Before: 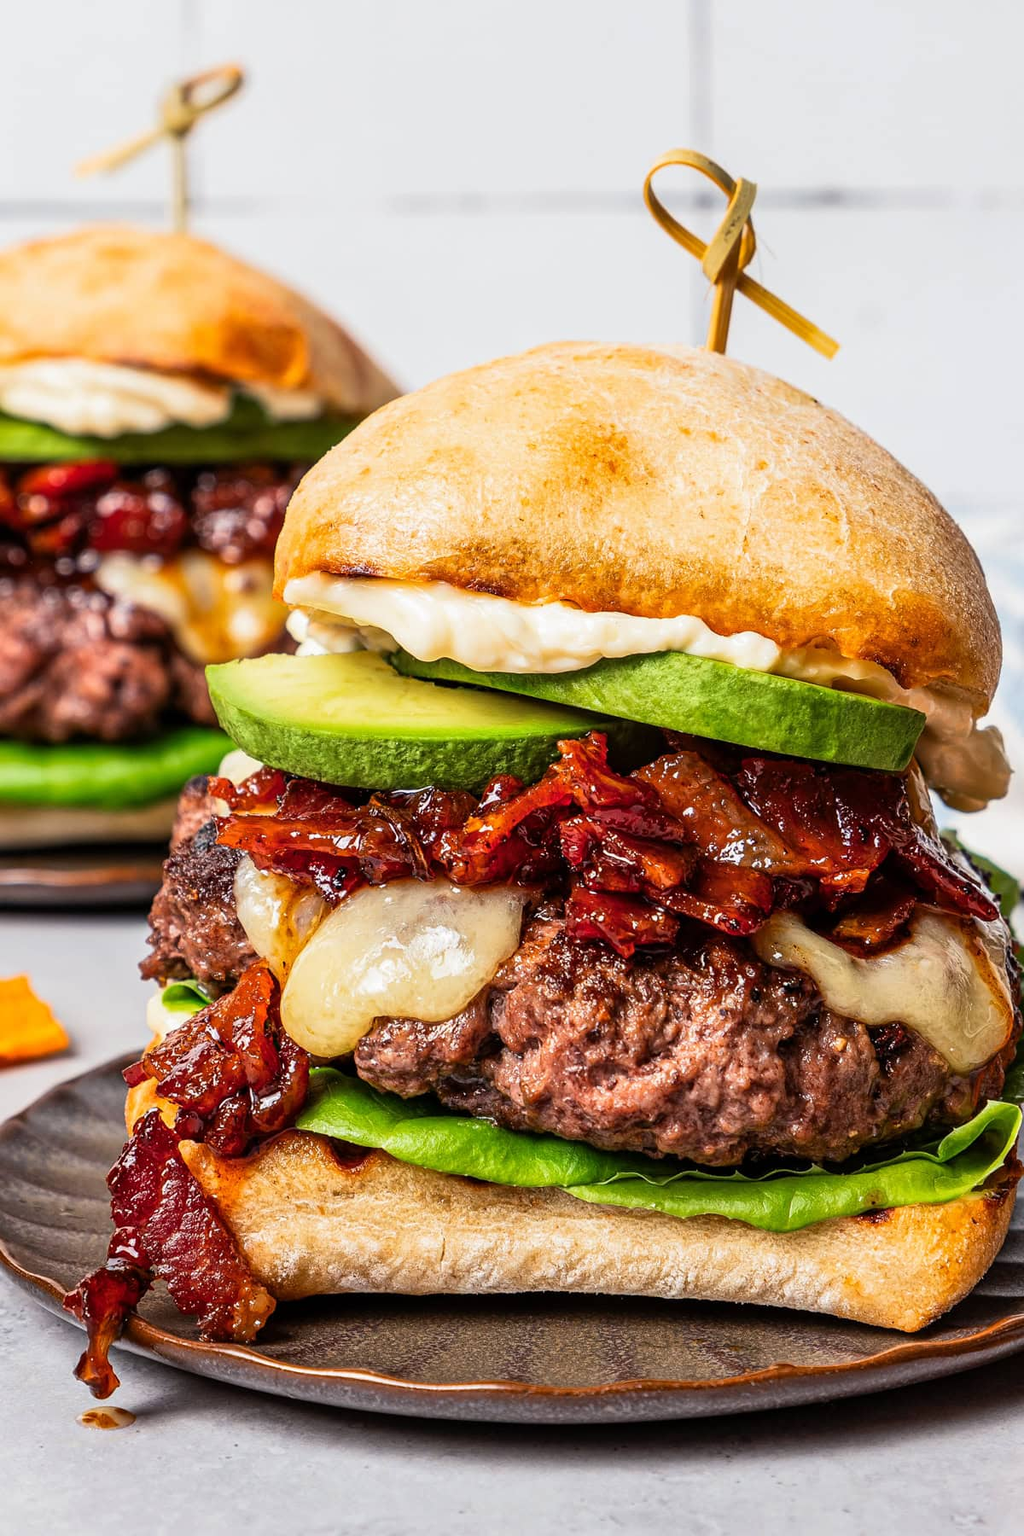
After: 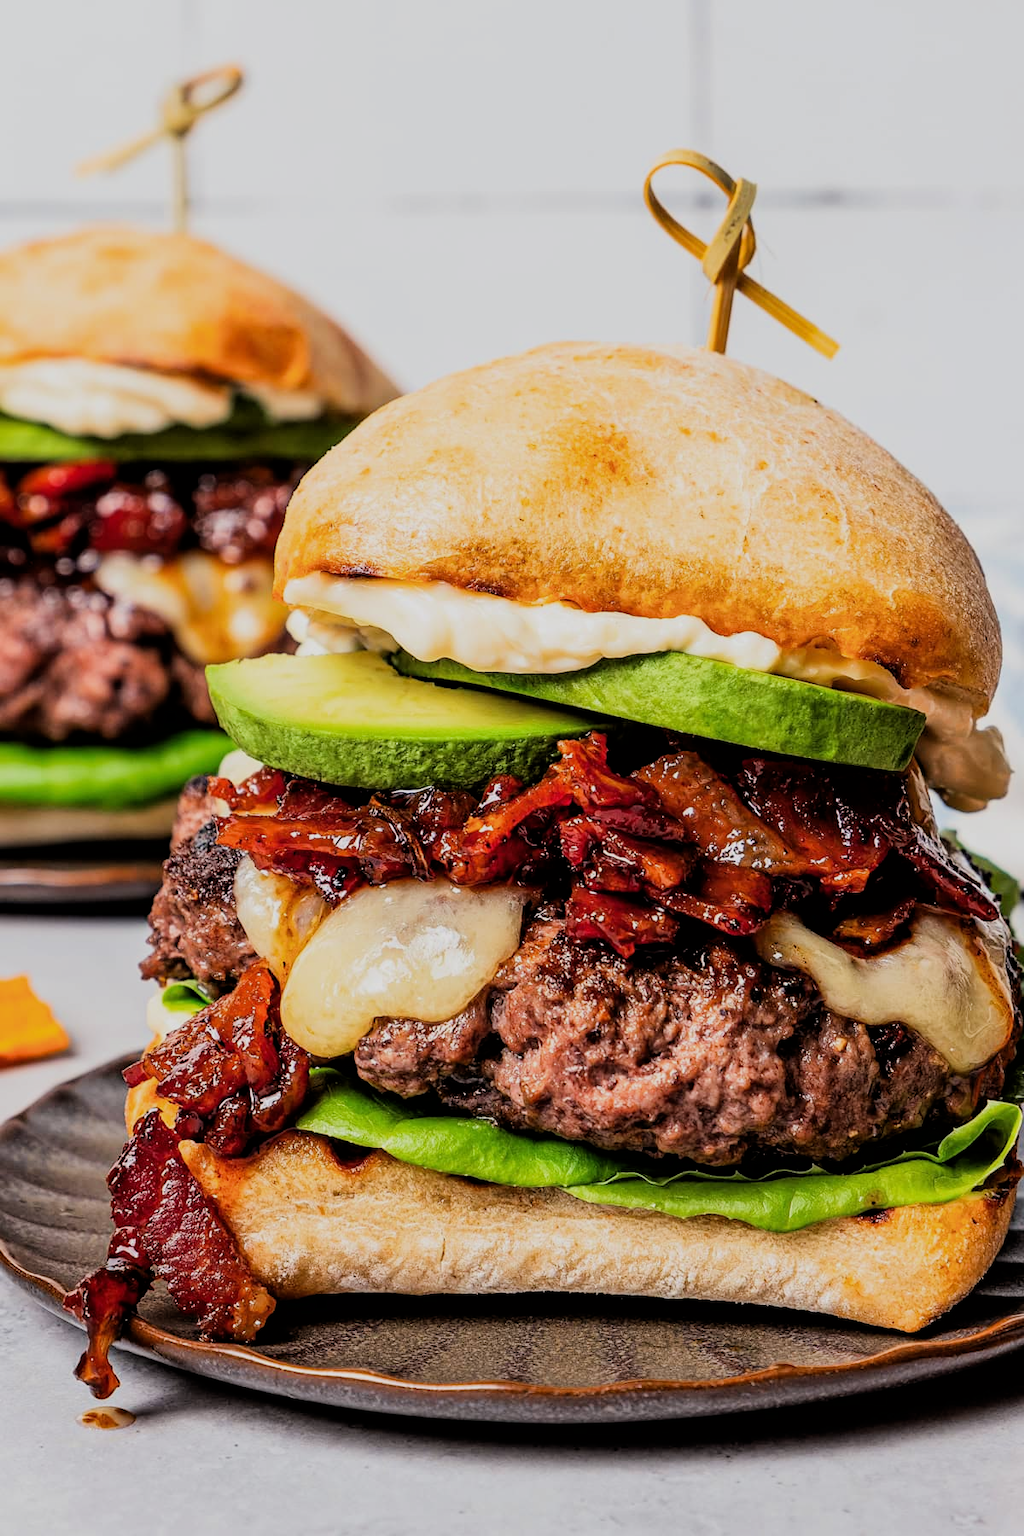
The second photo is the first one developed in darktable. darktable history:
filmic rgb: black relative exposure -5.07 EV, white relative exposure 3.99 EV, hardness 2.88, contrast 1.099
